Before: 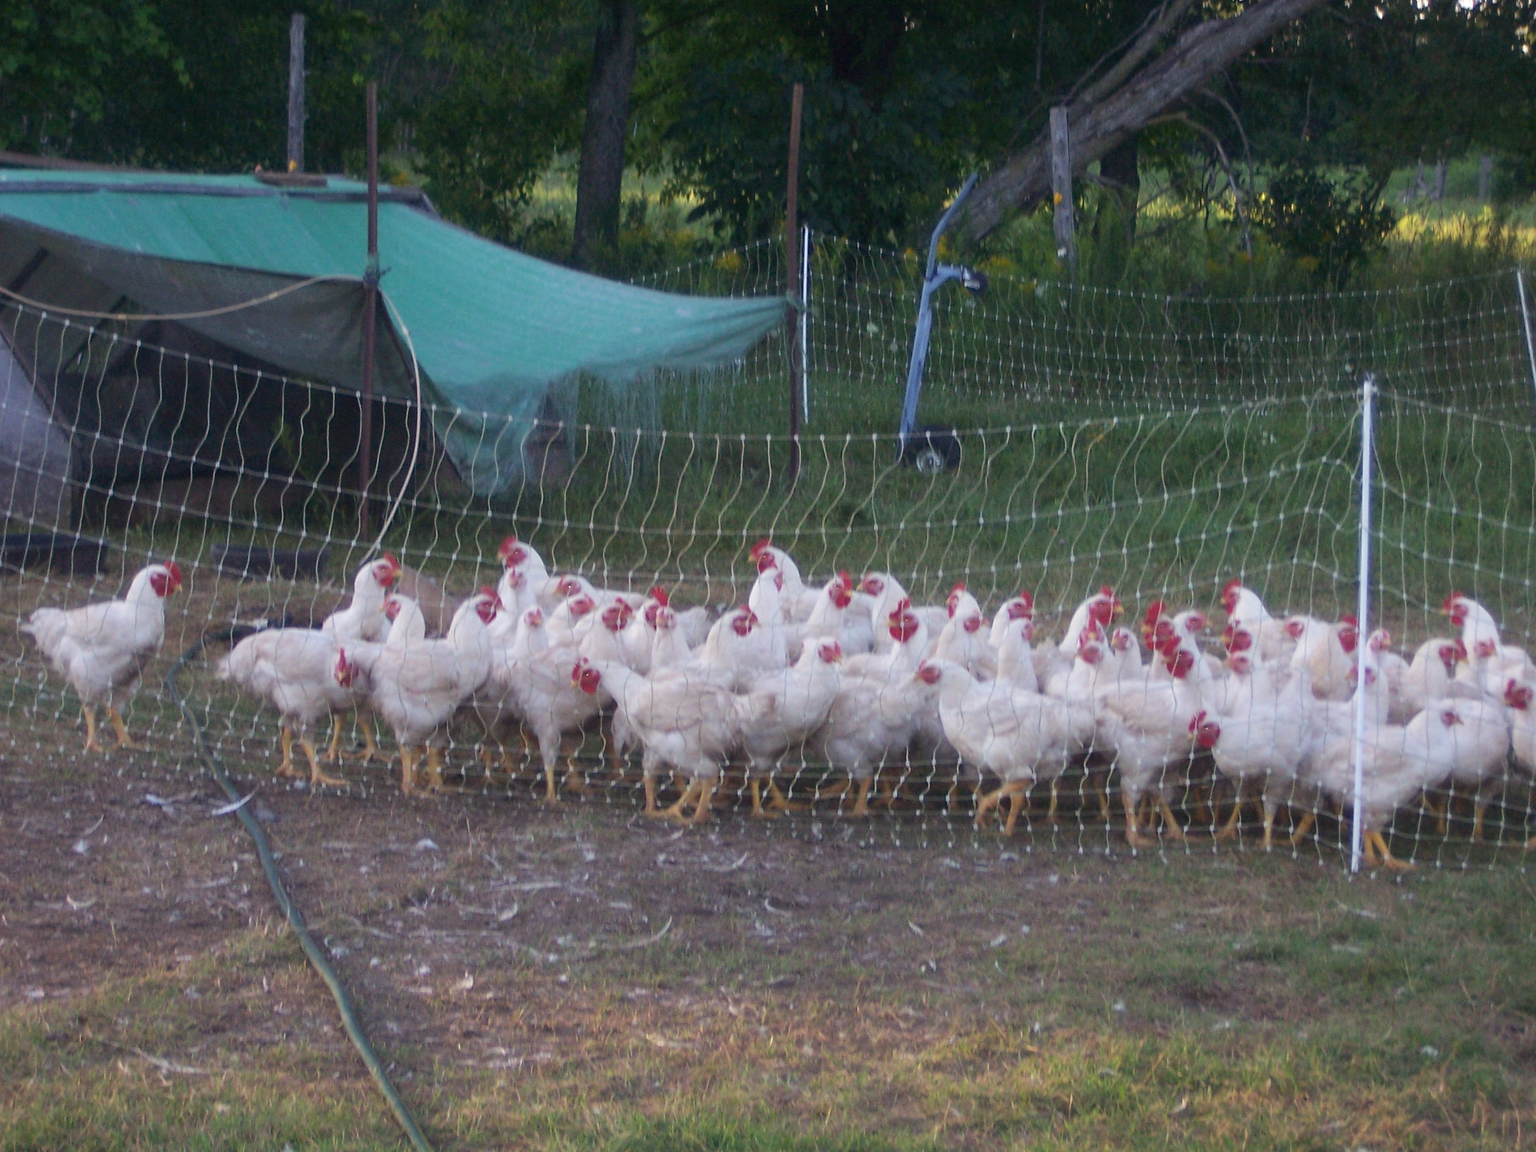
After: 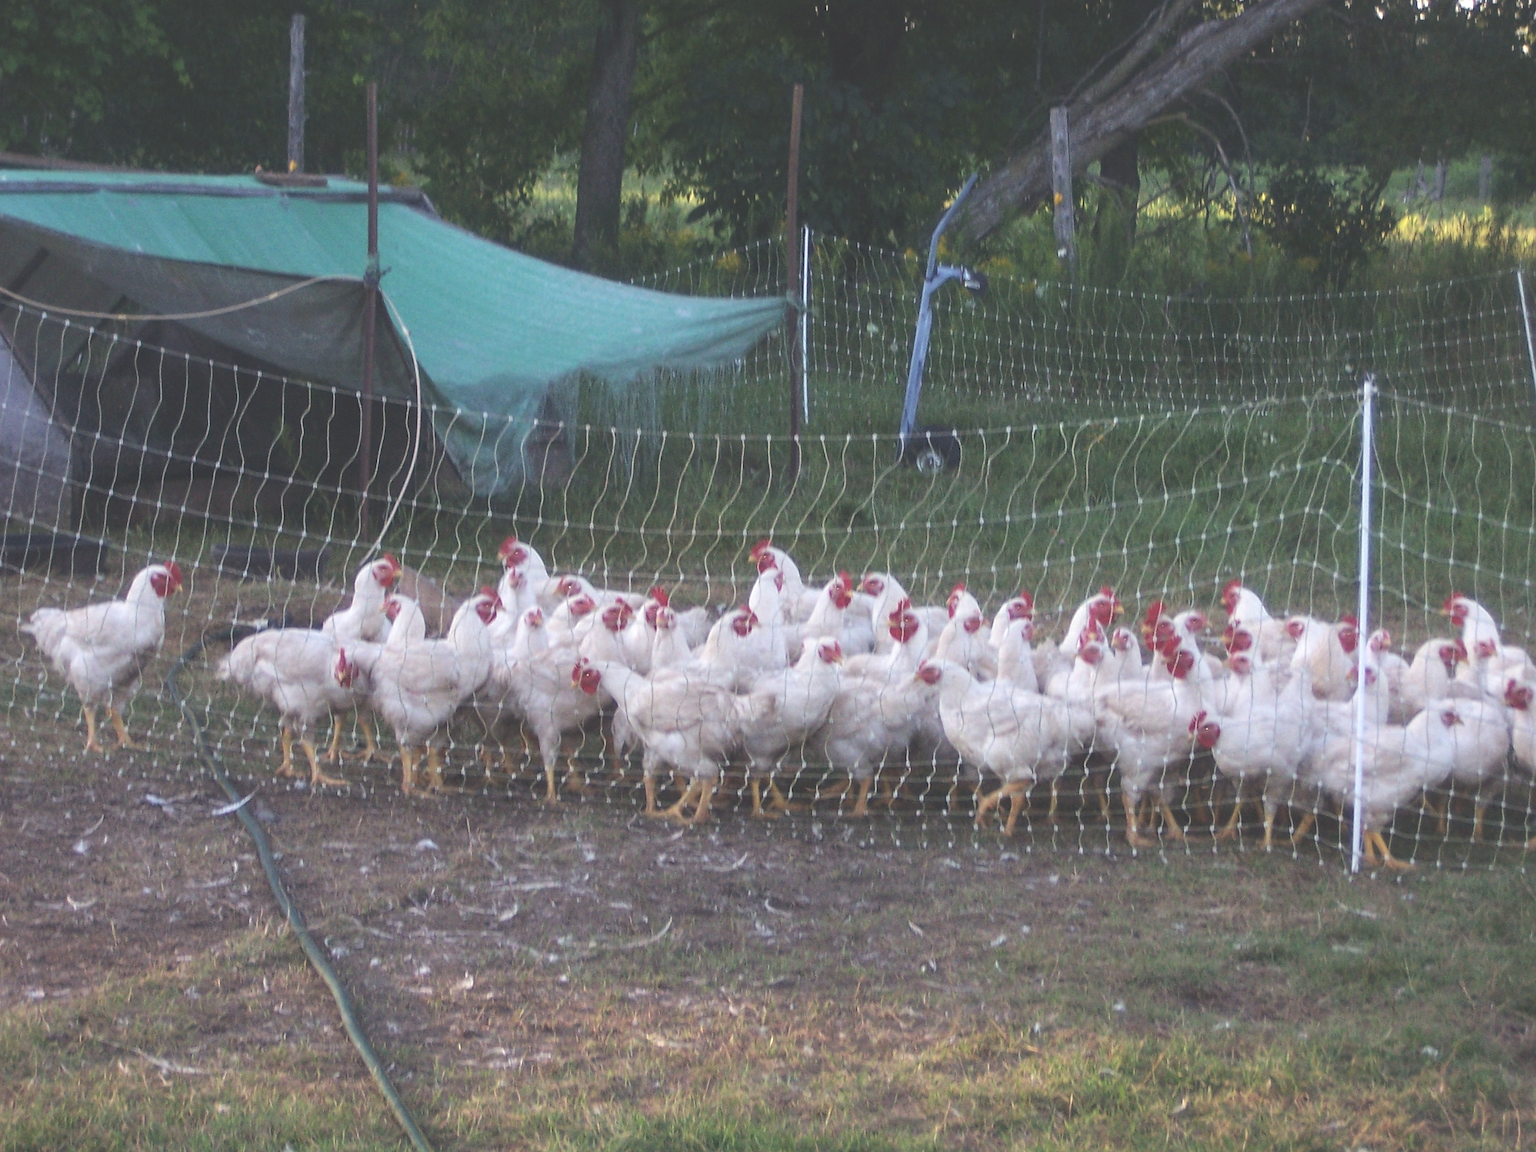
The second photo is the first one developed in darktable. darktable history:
local contrast: detail 130%
exposure: black level correction -0.04, exposure 0.059 EV, compensate exposure bias true, compensate highlight preservation false
sharpen: amount 0.209
